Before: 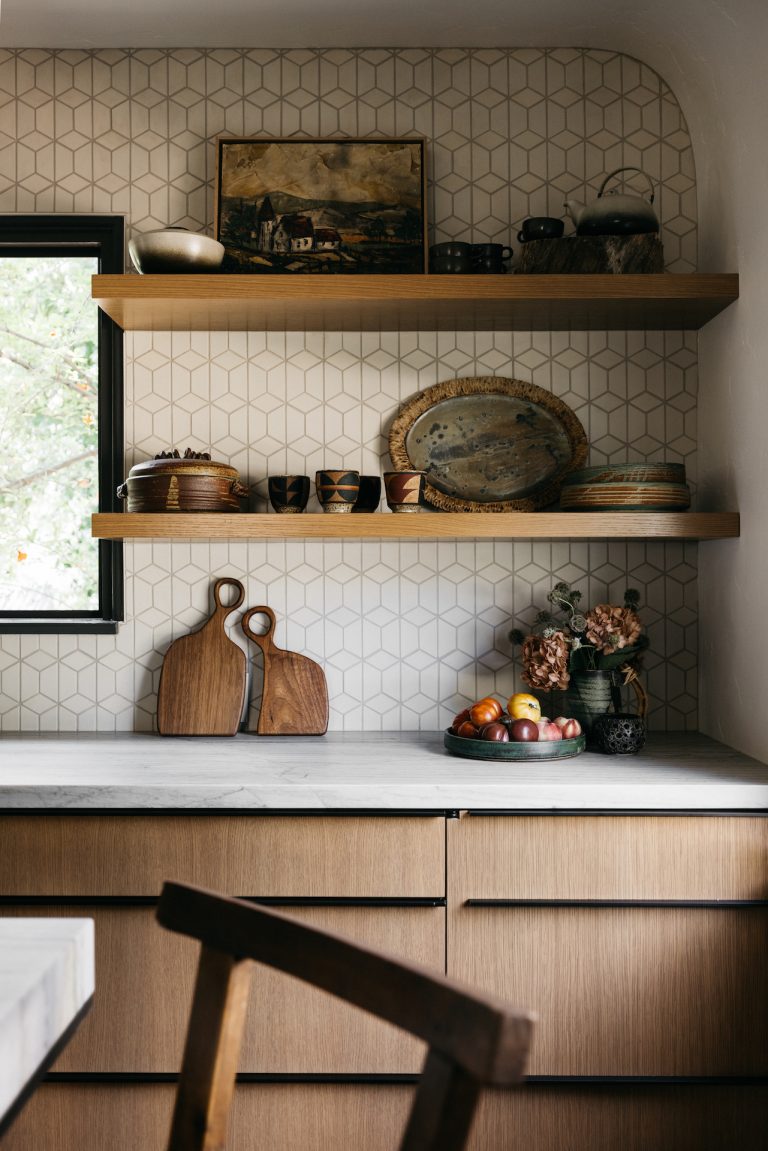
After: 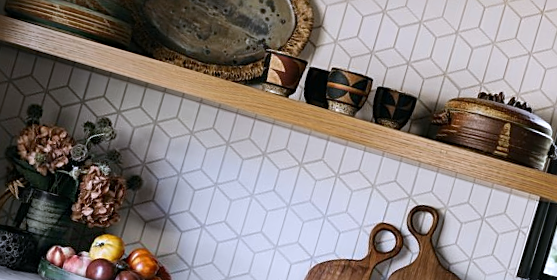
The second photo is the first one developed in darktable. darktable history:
white balance: red 0.967, blue 1.119, emerald 0.756
sharpen: on, module defaults
crop and rotate: angle 16.12°, top 30.835%, bottom 35.653%
